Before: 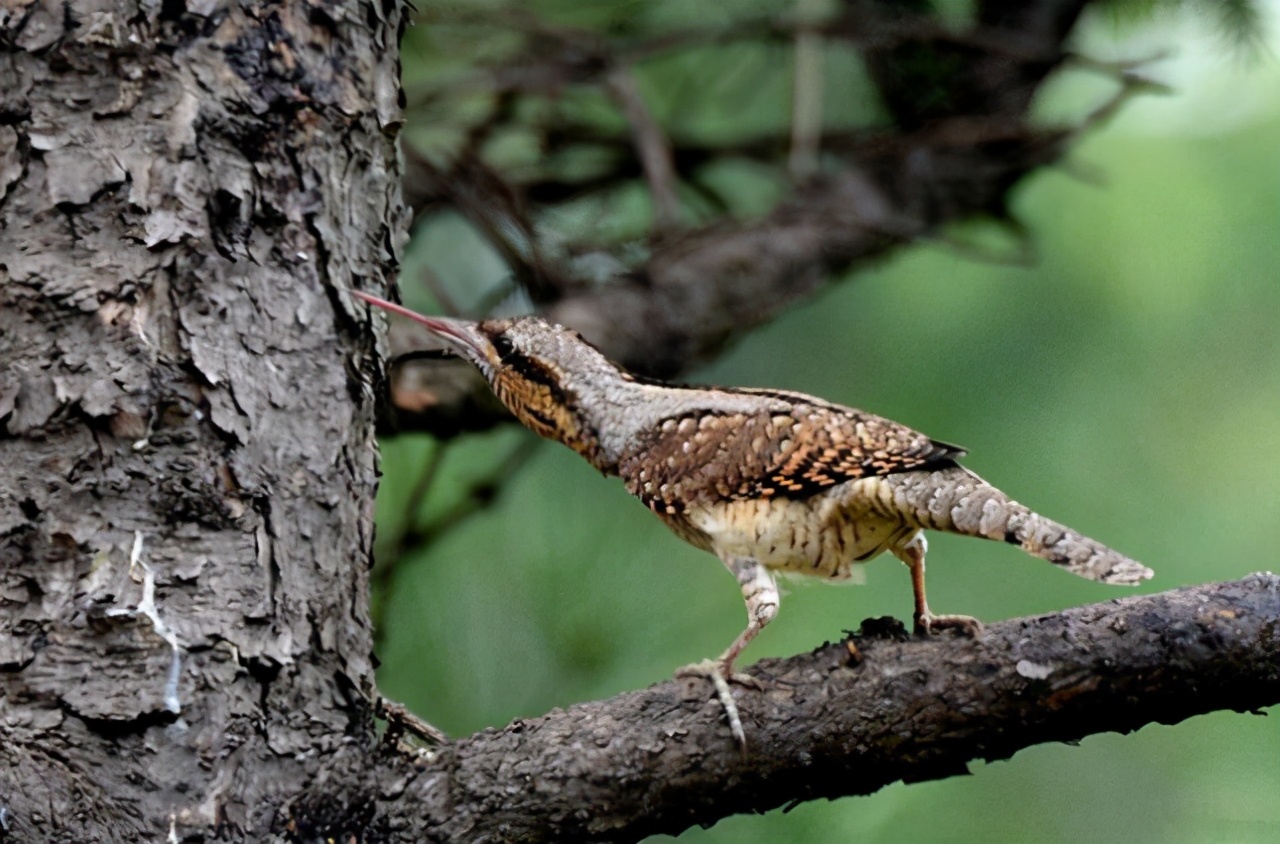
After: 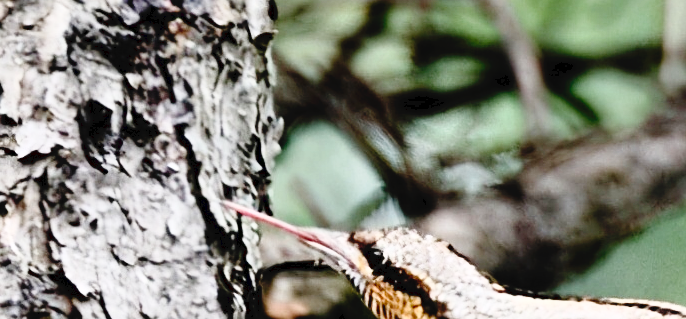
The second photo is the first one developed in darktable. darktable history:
crop: left 10.121%, top 10.631%, right 36.218%, bottom 51.526%
contrast brightness saturation: contrast 0.39, brightness 0.53
tone curve: curves: ch0 [(0, 0) (0.003, 0.03) (0.011, 0.03) (0.025, 0.033) (0.044, 0.035) (0.069, 0.04) (0.1, 0.046) (0.136, 0.052) (0.177, 0.08) (0.224, 0.121) (0.277, 0.225) (0.335, 0.343) (0.399, 0.456) (0.468, 0.555) (0.543, 0.647) (0.623, 0.732) (0.709, 0.808) (0.801, 0.886) (0.898, 0.947) (1, 1)], preserve colors none
sharpen: amount 0.2
